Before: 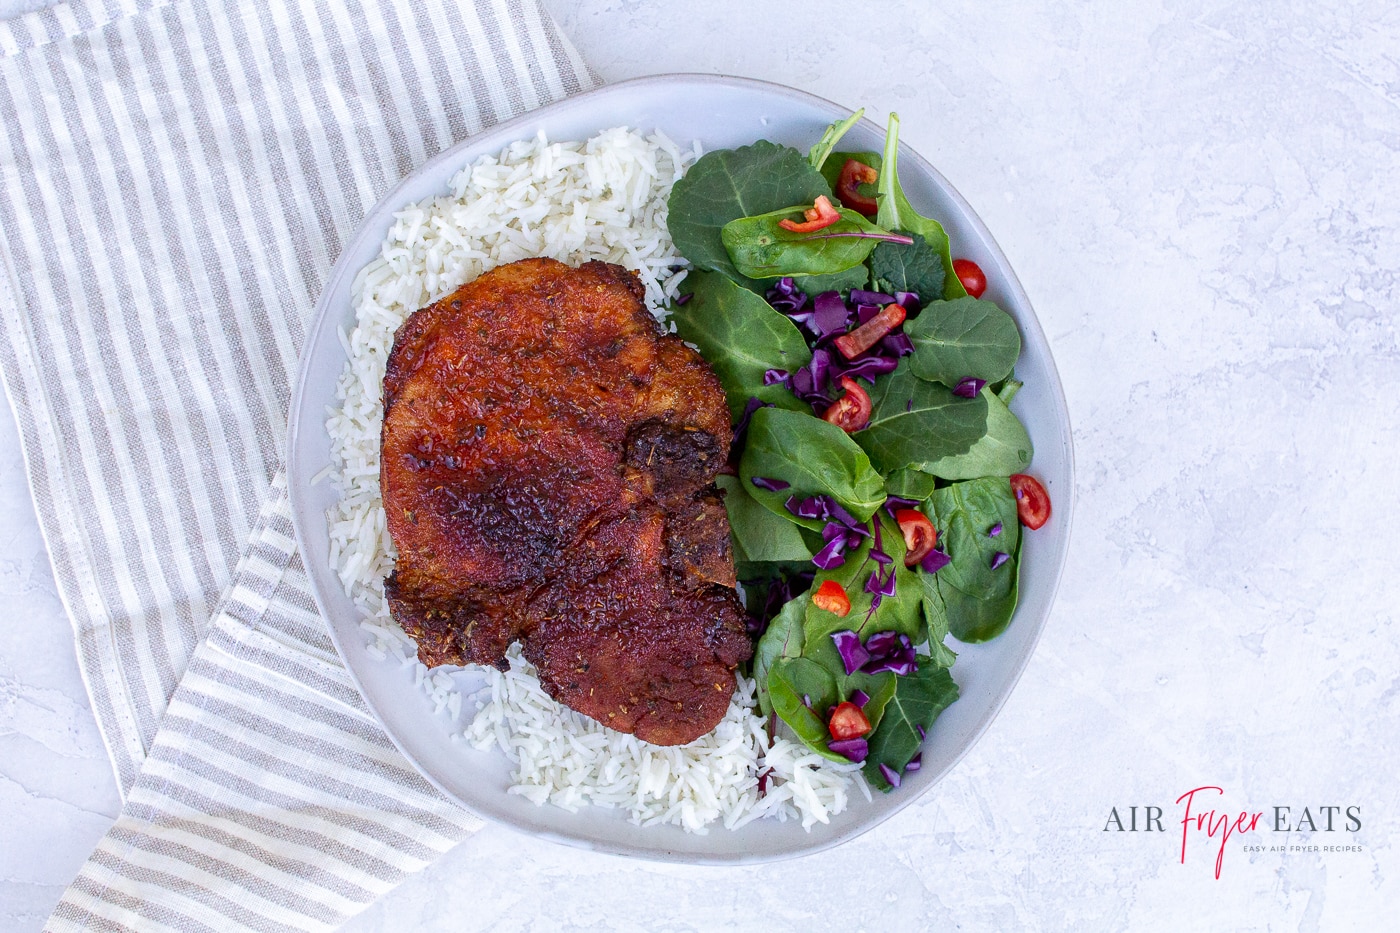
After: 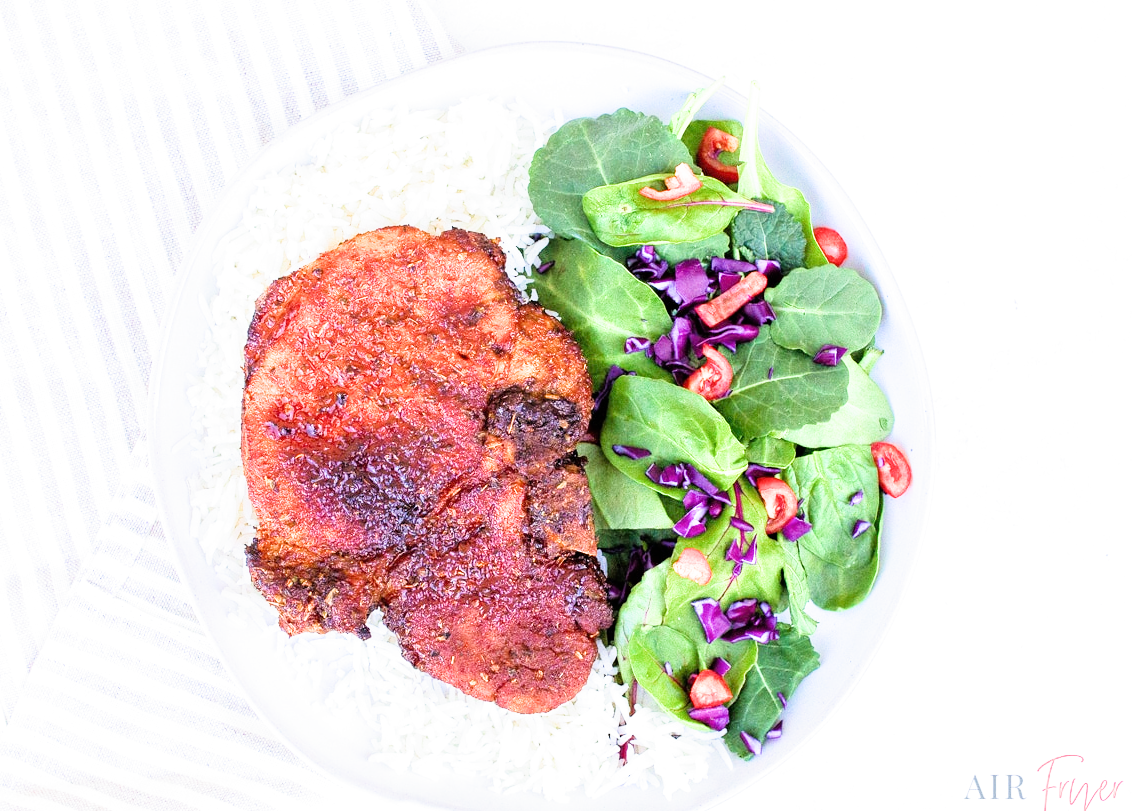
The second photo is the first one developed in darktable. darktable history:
crop: left 9.929%, top 3.475%, right 9.188%, bottom 9.529%
exposure: black level correction 0, exposure 2.327 EV, compensate exposure bias true, compensate highlight preservation false
filmic rgb: black relative exposure -7.75 EV, white relative exposure 4.4 EV, threshold 3 EV, hardness 3.76, latitude 50%, contrast 1.1, color science v5 (2021), contrast in shadows safe, contrast in highlights safe, enable highlight reconstruction true
white balance: red 1, blue 1
